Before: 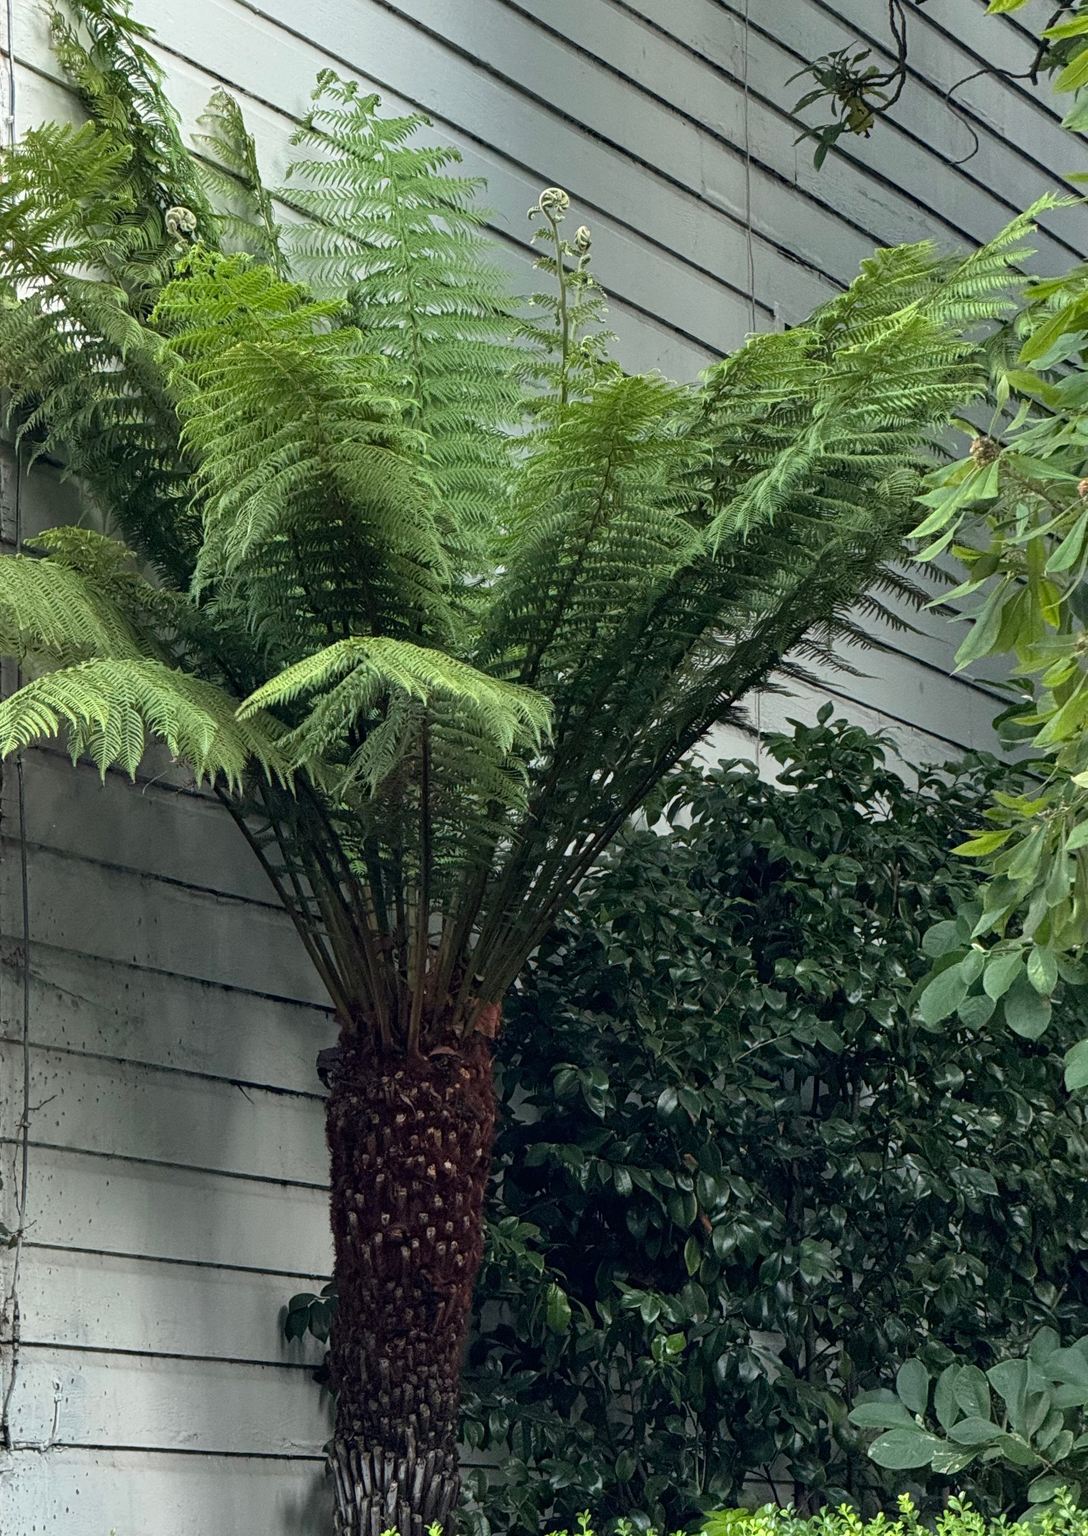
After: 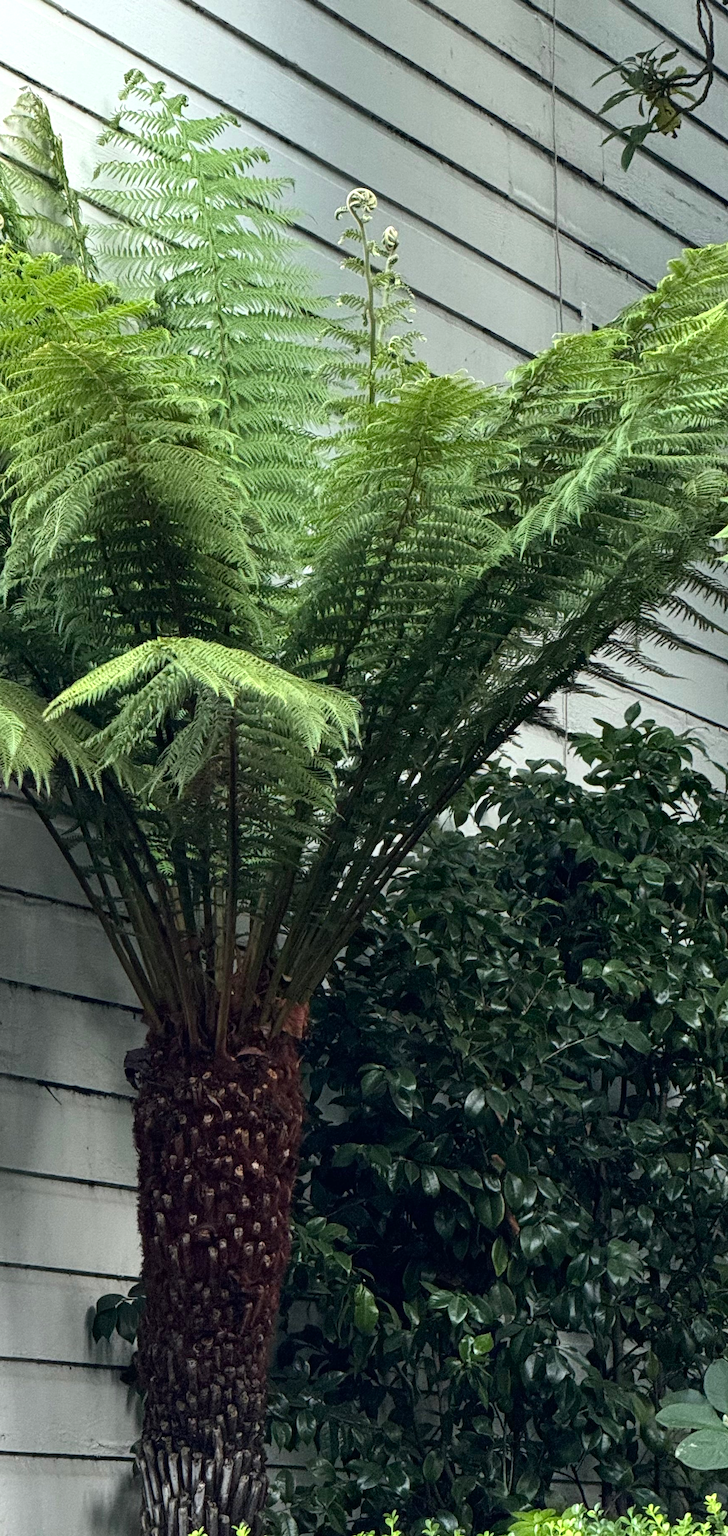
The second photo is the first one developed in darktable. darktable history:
tone equalizer: -8 EV -0.437 EV, -7 EV -0.369 EV, -6 EV -0.315 EV, -5 EV -0.201 EV, -3 EV 0.211 EV, -2 EV 0.331 EV, -1 EV 0.398 EV, +0 EV 0.389 EV, smoothing diameter 24.98%, edges refinement/feathering 5.76, preserve details guided filter
crop and rotate: left 17.727%, right 15.263%
exposure: compensate highlight preservation false
contrast brightness saturation: contrast 0.103, brightness 0.01, saturation 0.023
